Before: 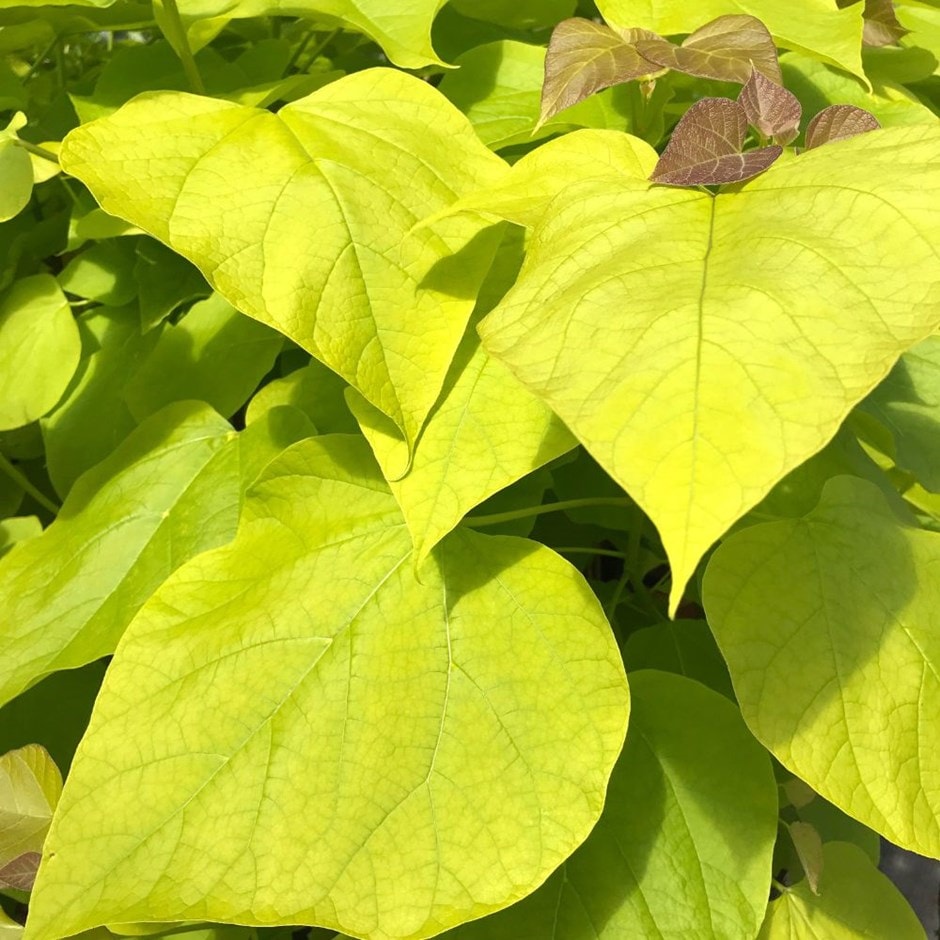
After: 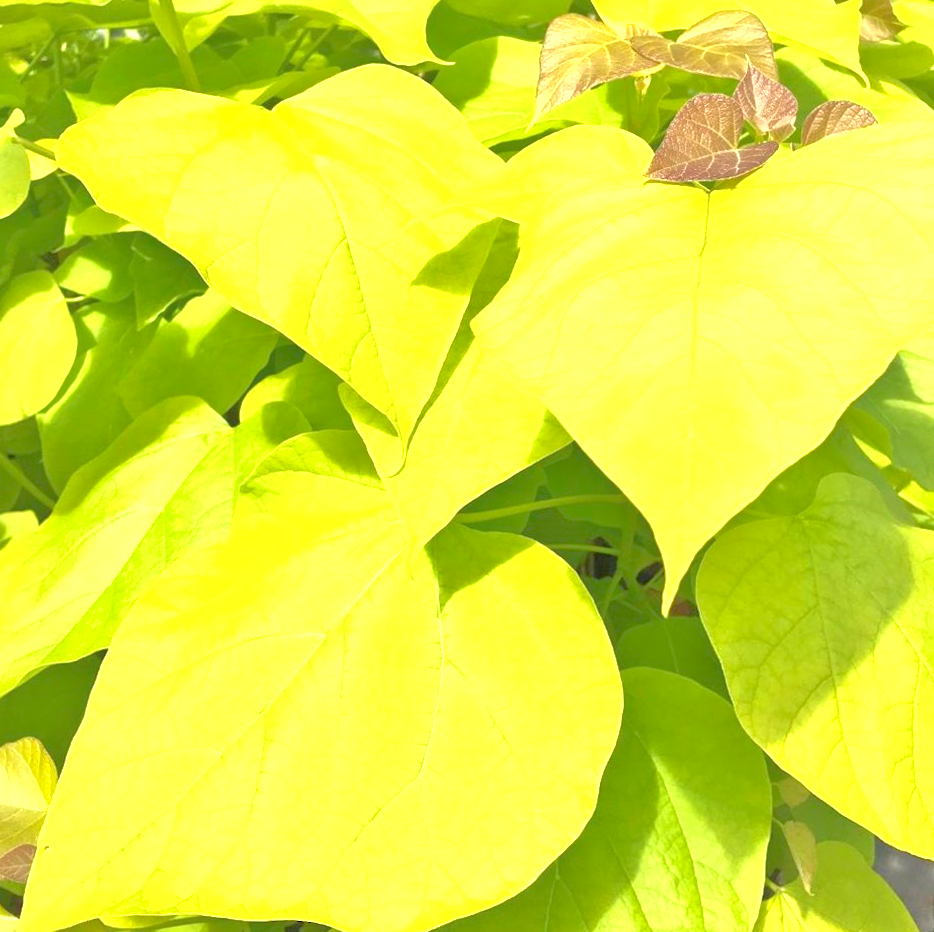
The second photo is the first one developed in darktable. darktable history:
tone equalizer: -8 EV 2 EV, -7 EV 2 EV, -6 EV 2 EV, -5 EV 2 EV, -4 EV 2 EV, -3 EV 1.5 EV, -2 EV 1 EV, -1 EV 0.5 EV
exposure: exposure 1.137 EV, compensate highlight preservation false
rotate and perspective: rotation 0.192°, lens shift (horizontal) -0.015, crop left 0.005, crop right 0.996, crop top 0.006, crop bottom 0.99
shadows and highlights: shadows 25, highlights -25
